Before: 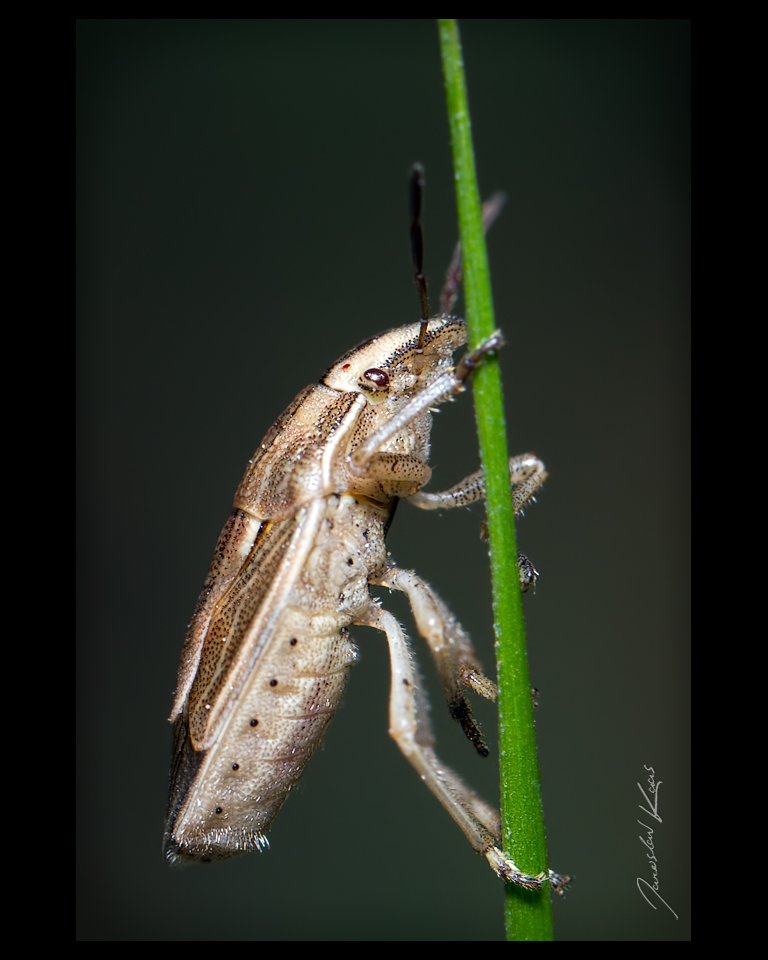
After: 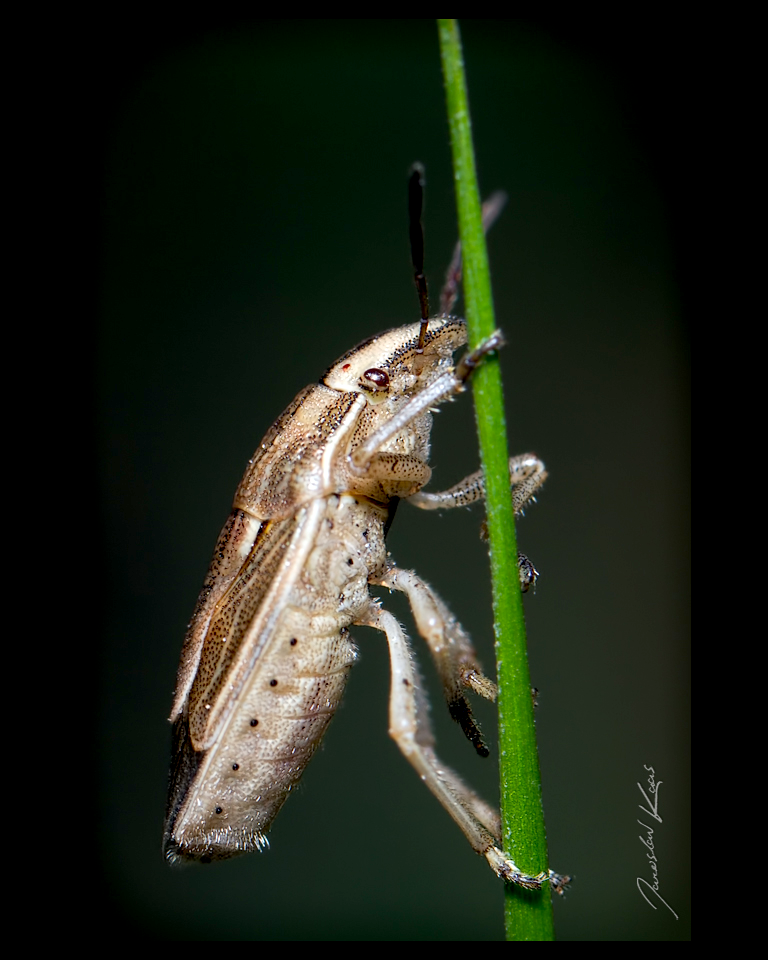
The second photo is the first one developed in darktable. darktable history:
exposure: black level correction 0.01, exposure 0.008 EV, compensate highlight preservation false
